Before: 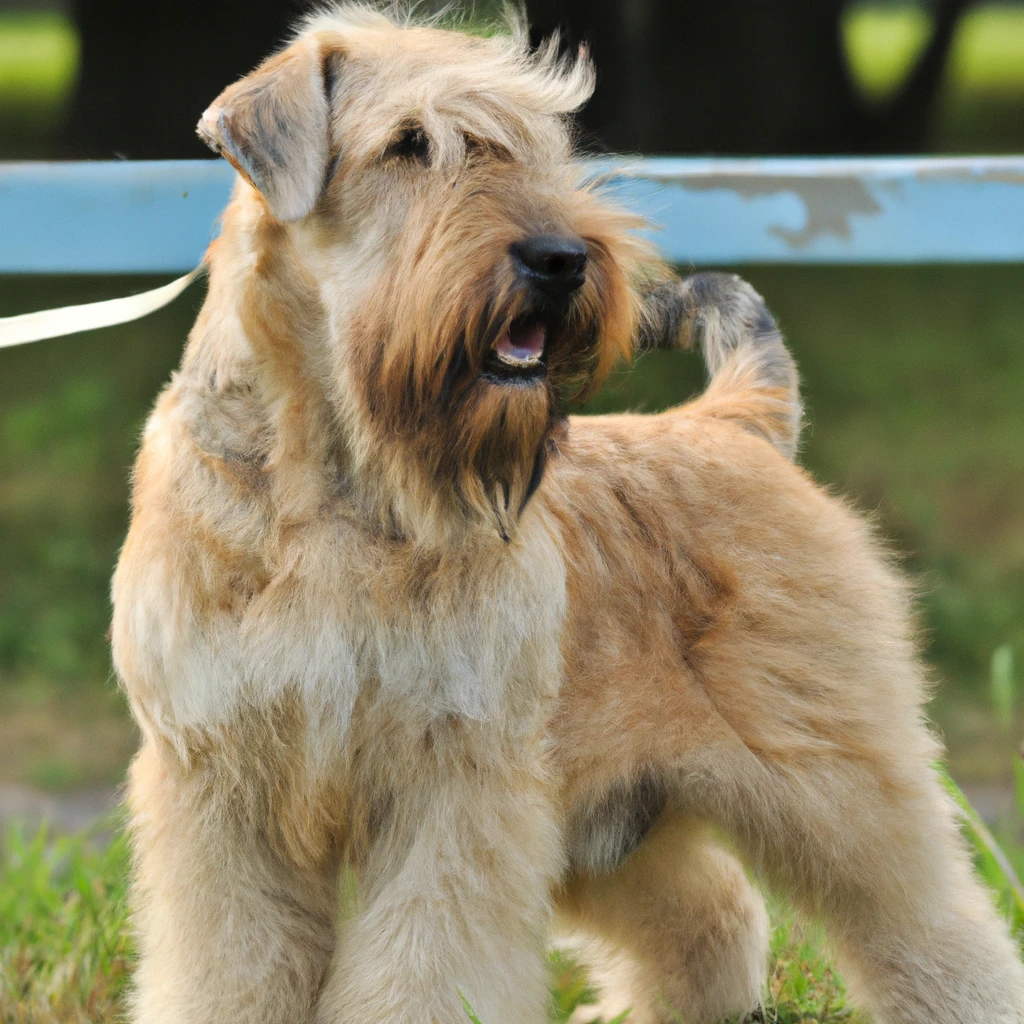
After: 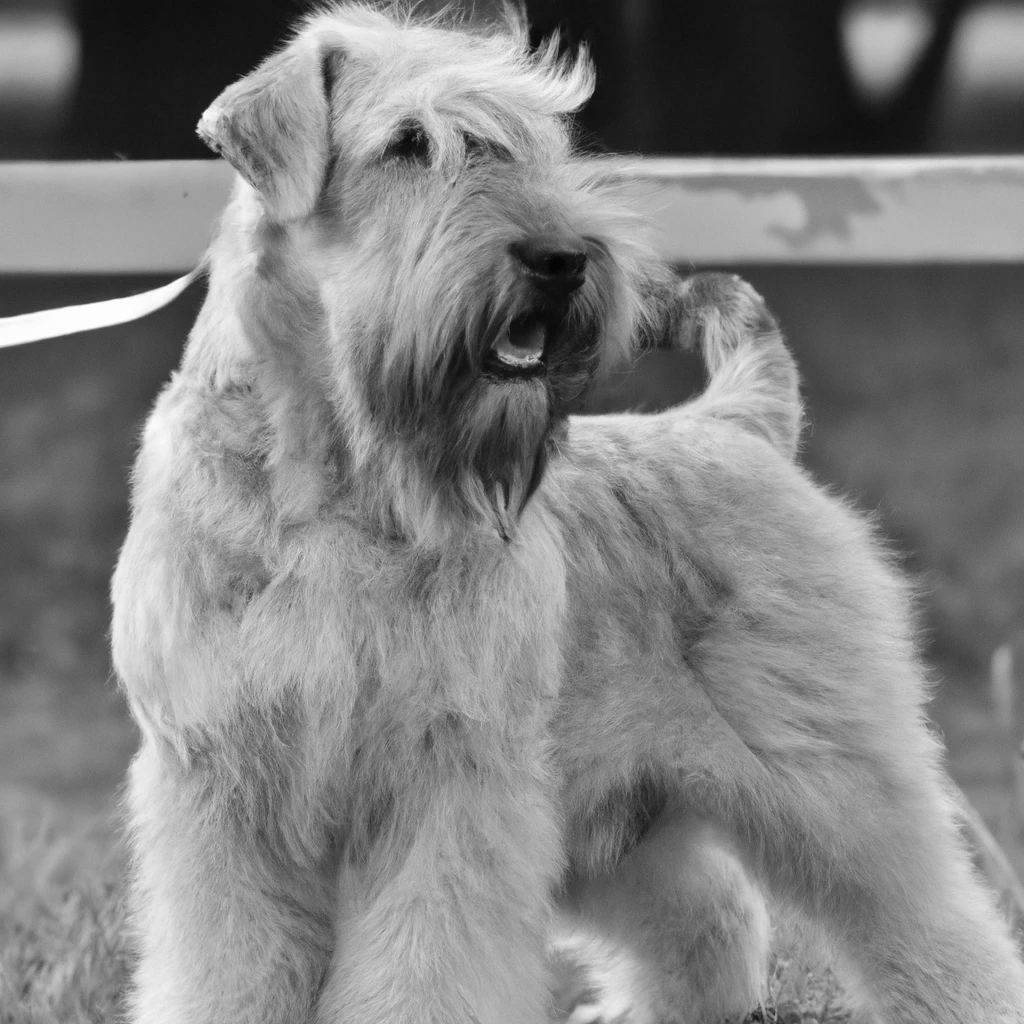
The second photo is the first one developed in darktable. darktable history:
tone equalizer: on, module defaults
exposure: exposure -0.01 EV, compensate highlight preservation false
monochrome: on, module defaults
